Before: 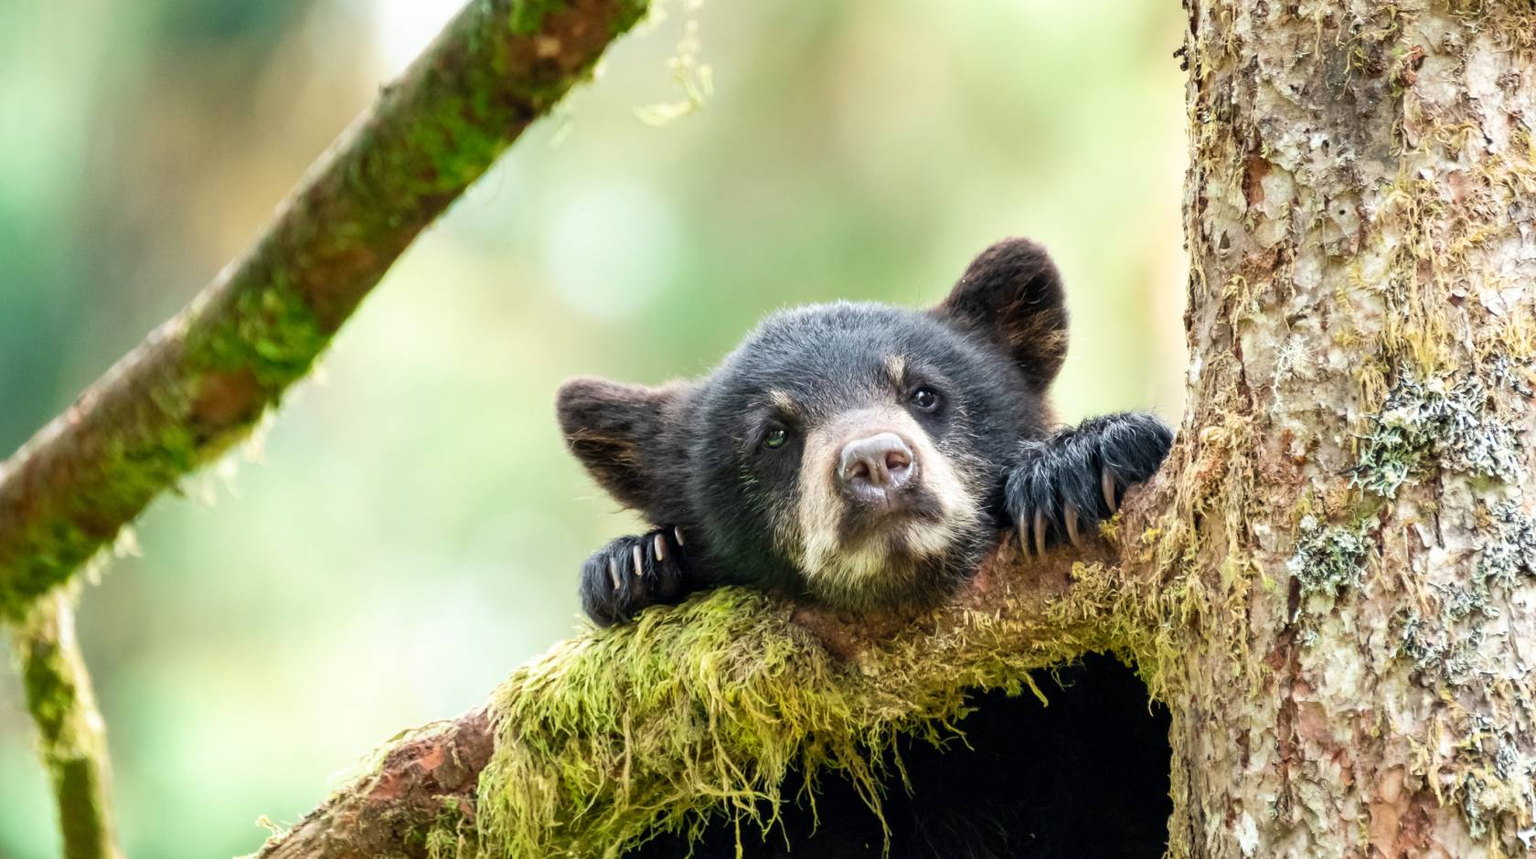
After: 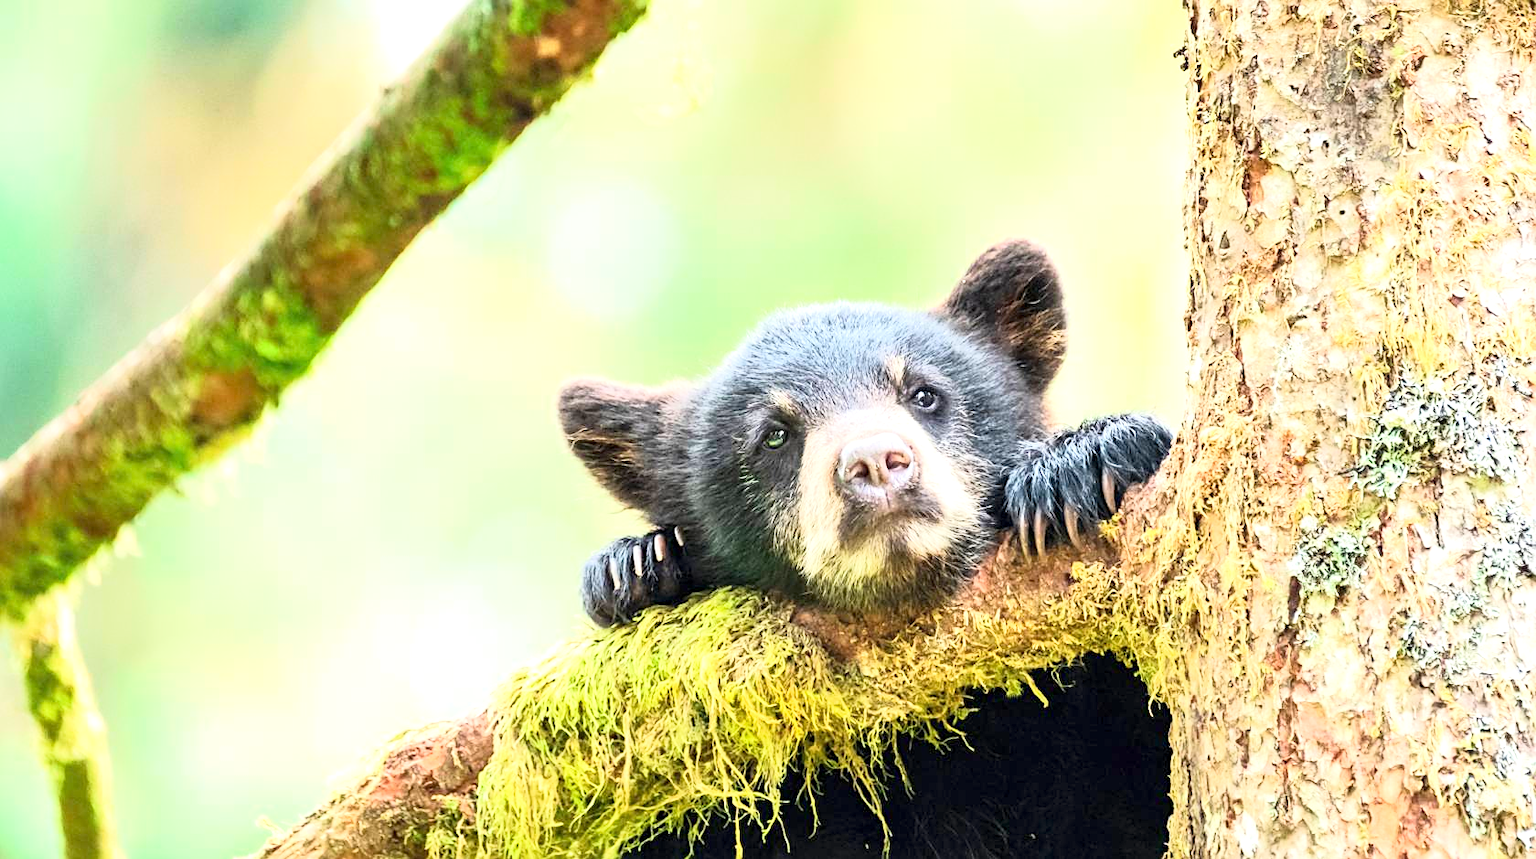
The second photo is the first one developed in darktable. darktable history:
base curve: curves: ch0 [(0, 0) (0.088, 0.125) (0.176, 0.251) (0.354, 0.501) (0.613, 0.749) (1, 0.877)]
sharpen: on, module defaults
exposure: exposure 1.201 EV, compensate exposure bias true, compensate highlight preservation false
